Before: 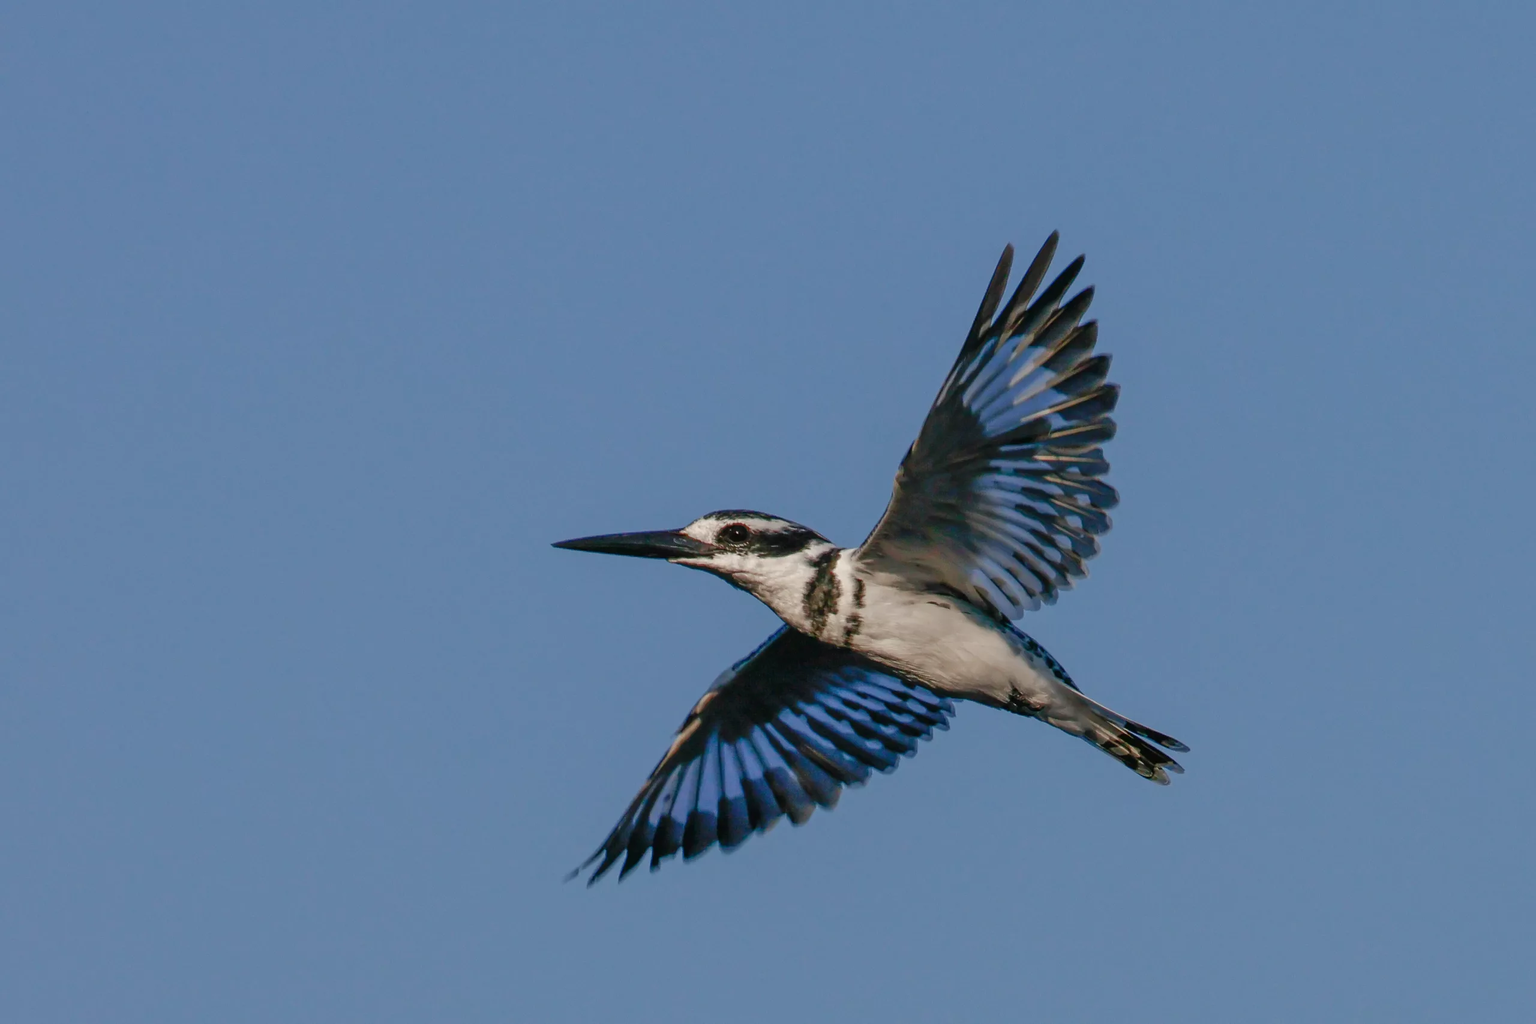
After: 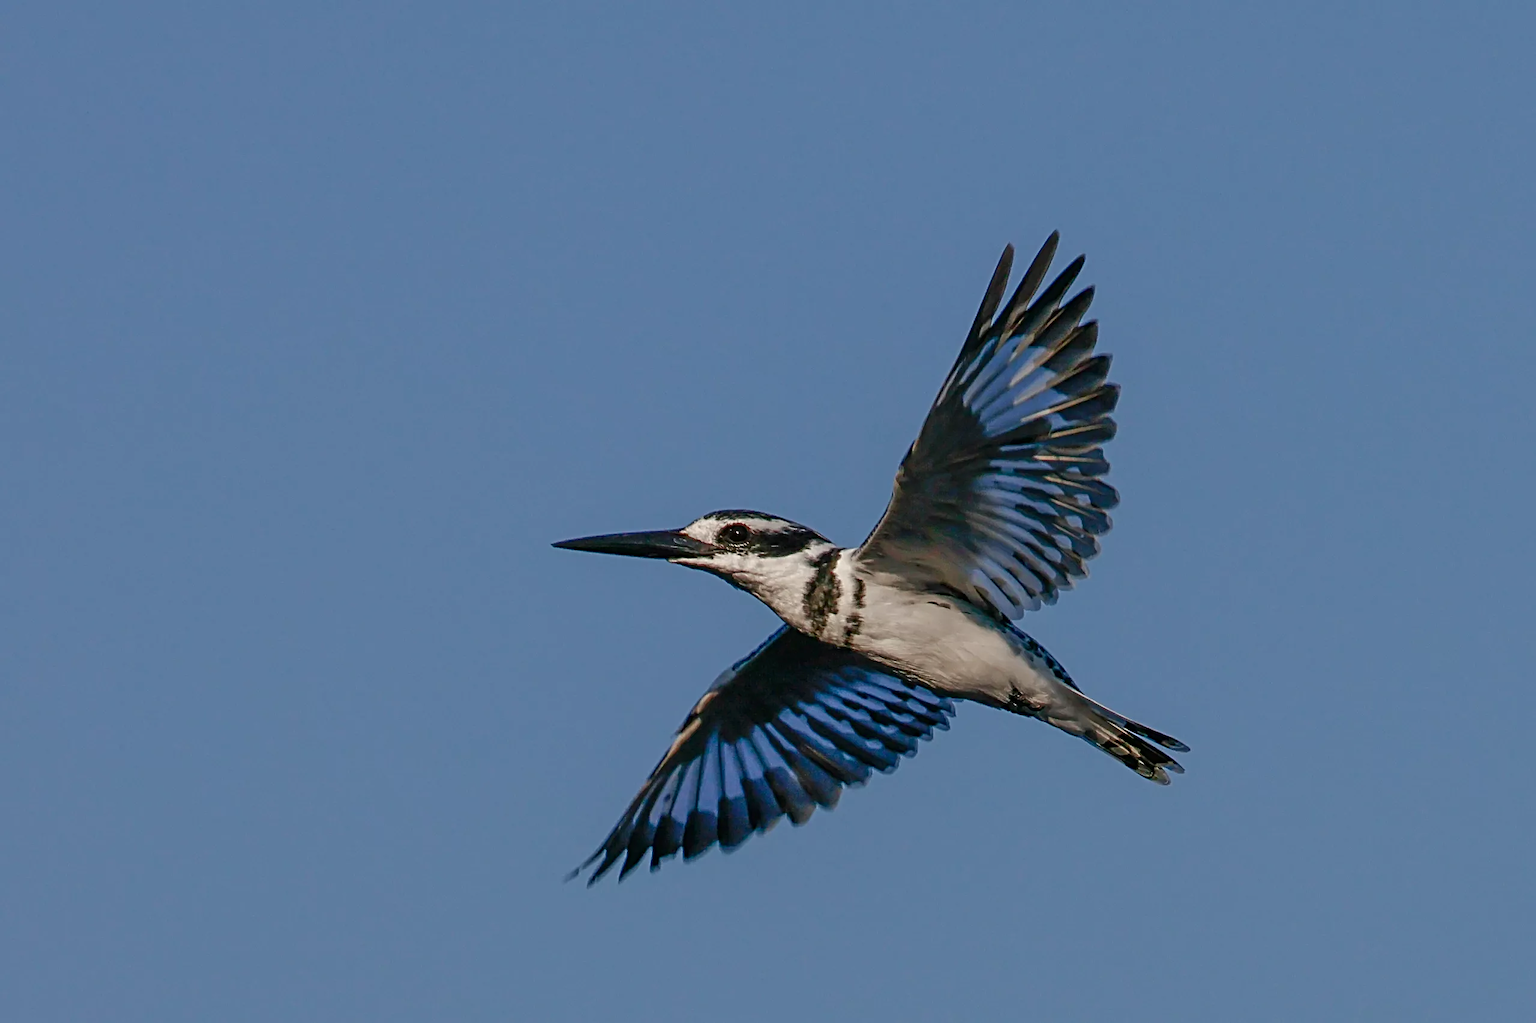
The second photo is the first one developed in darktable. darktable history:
contrast brightness saturation: contrast 0.034, brightness -0.041
sharpen: radius 3.958
